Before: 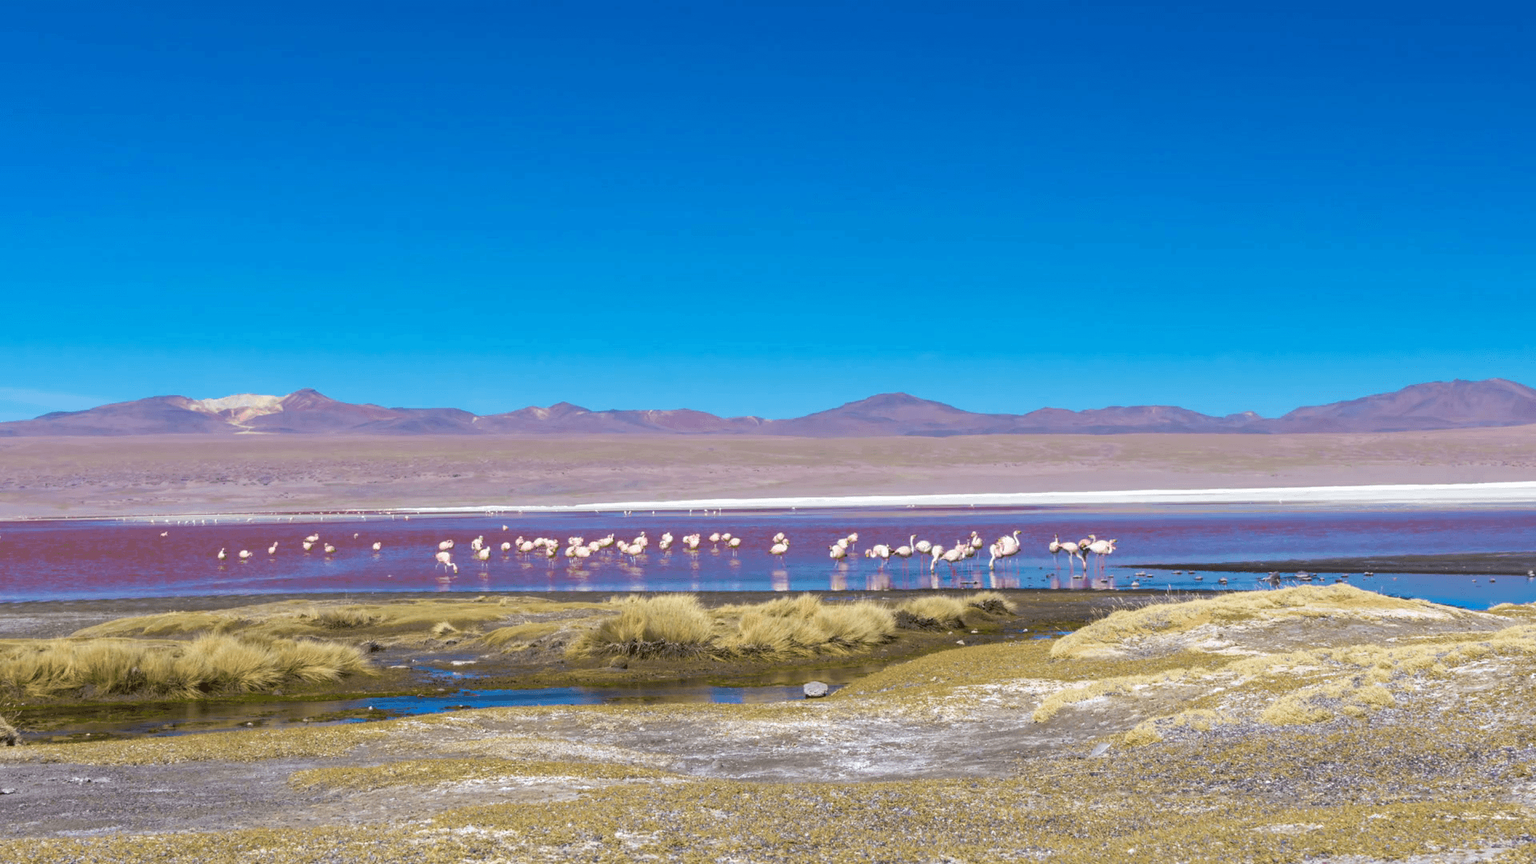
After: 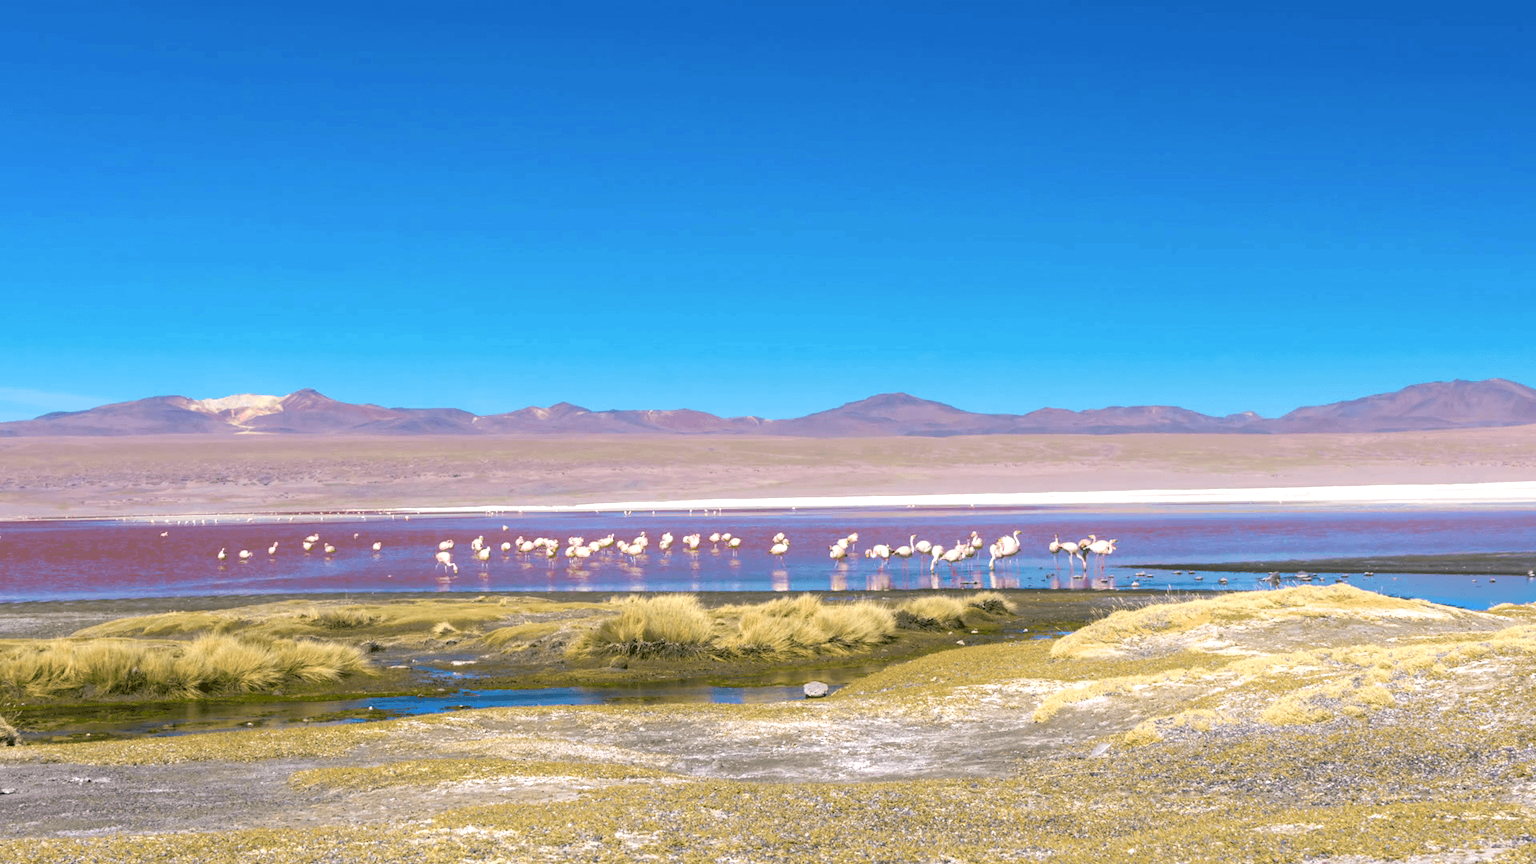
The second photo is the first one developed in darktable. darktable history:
exposure: exposure 0.375 EV, compensate highlight preservation false
bloom: size 9%, threshold 100%, strength 7%
color correction: highlights a* 4.02, highlights b* 4.98, shadows a* -7.55, shadows b* 4.98
